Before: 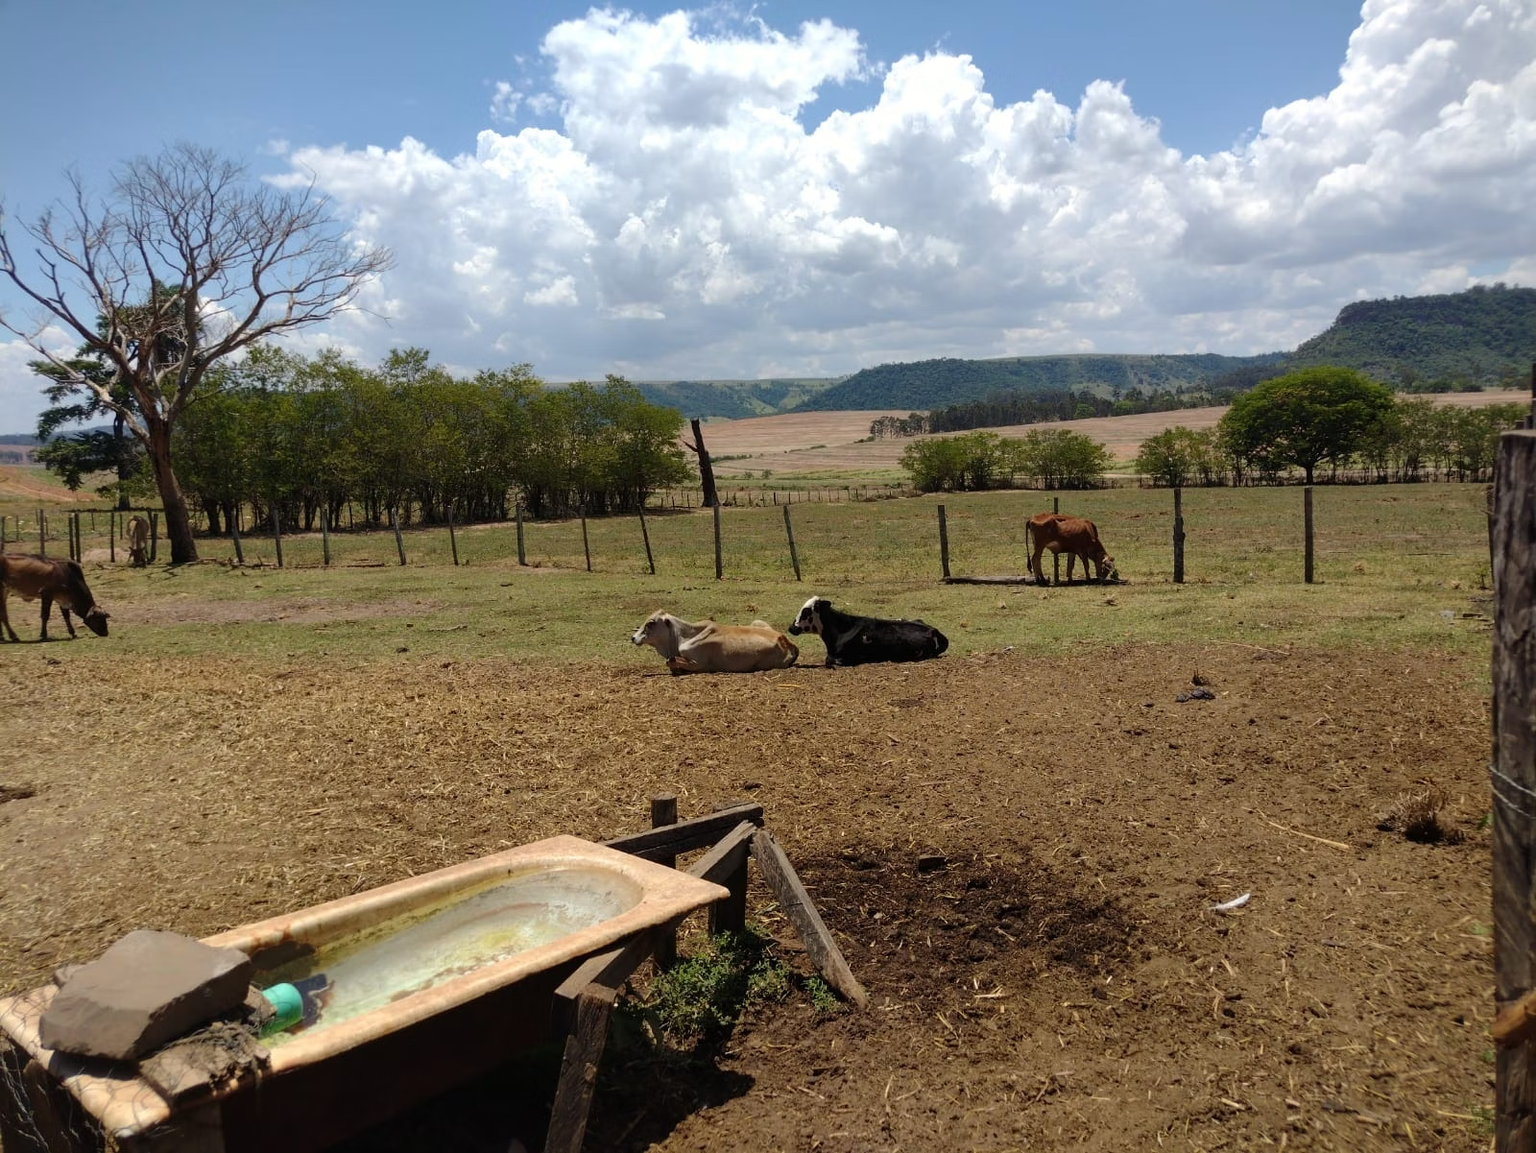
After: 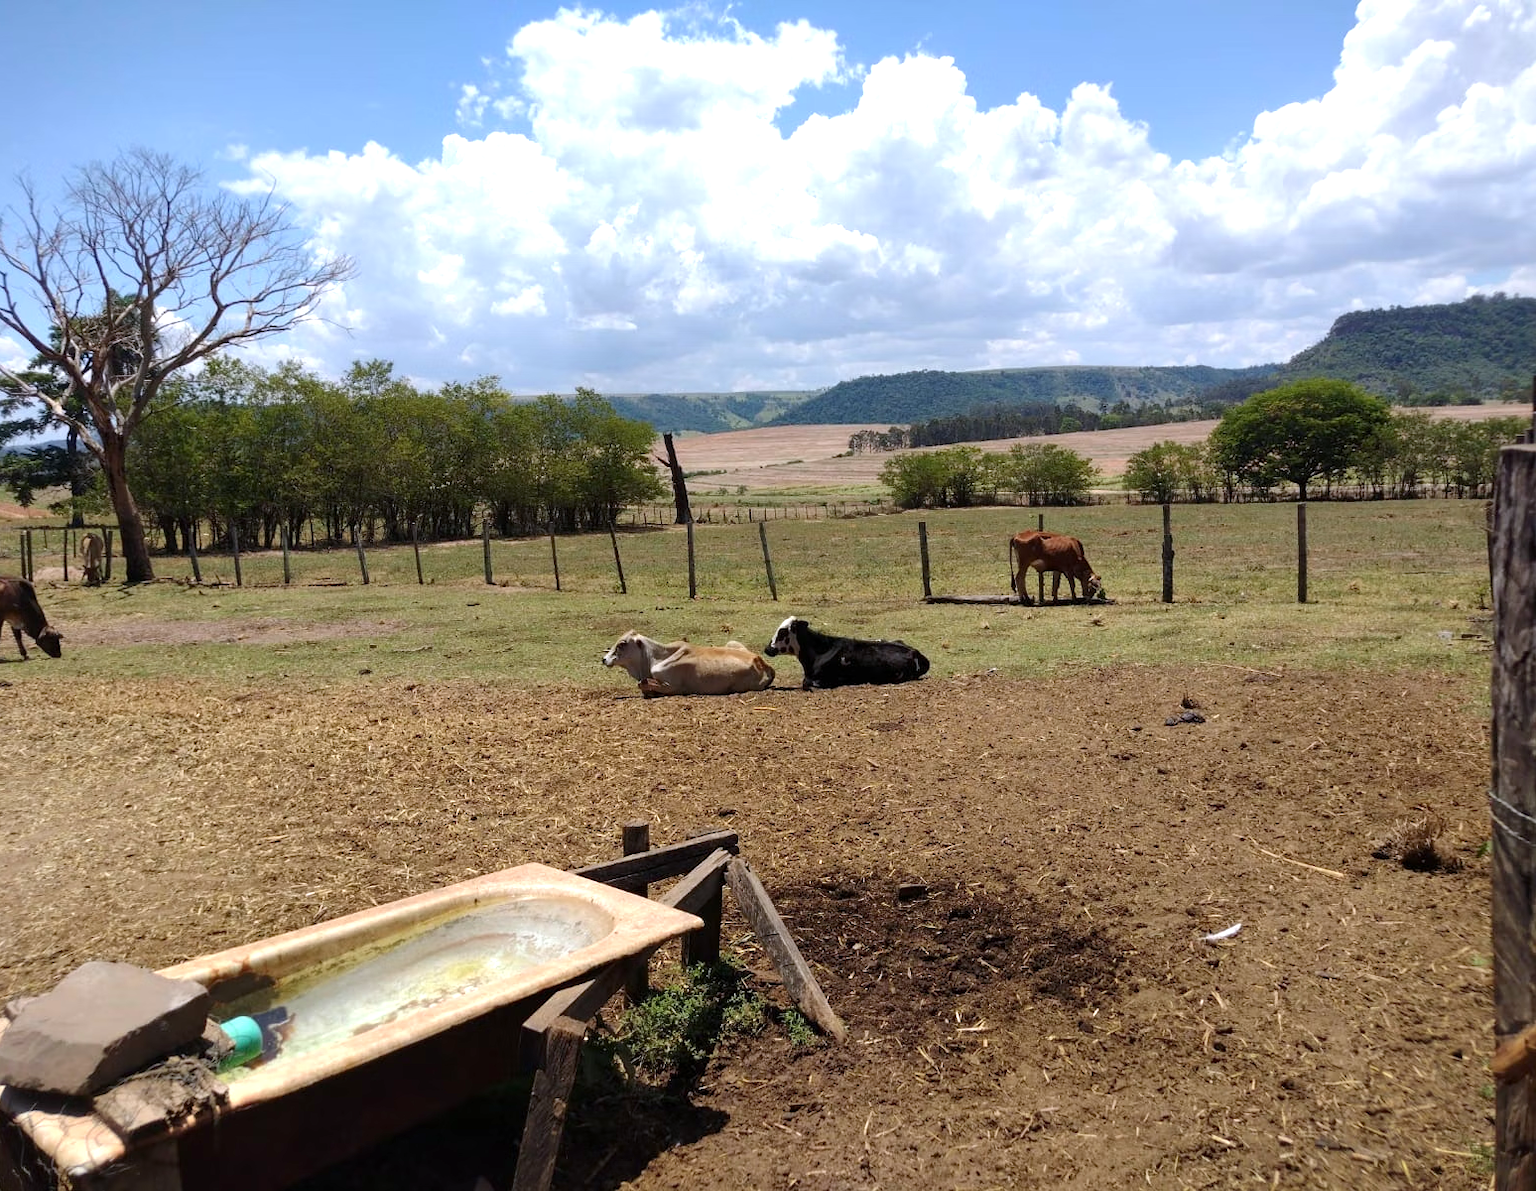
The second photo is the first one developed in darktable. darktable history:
color calibration: illuminant as shot in camera, x 0.358, y 0.373, temperature 4628.91 K
exposure: black level correction 0.001, exposure 0.5 EV, compensate exposure bias true, compensate highlight preservation false
crop and rotate: left 3.238%
